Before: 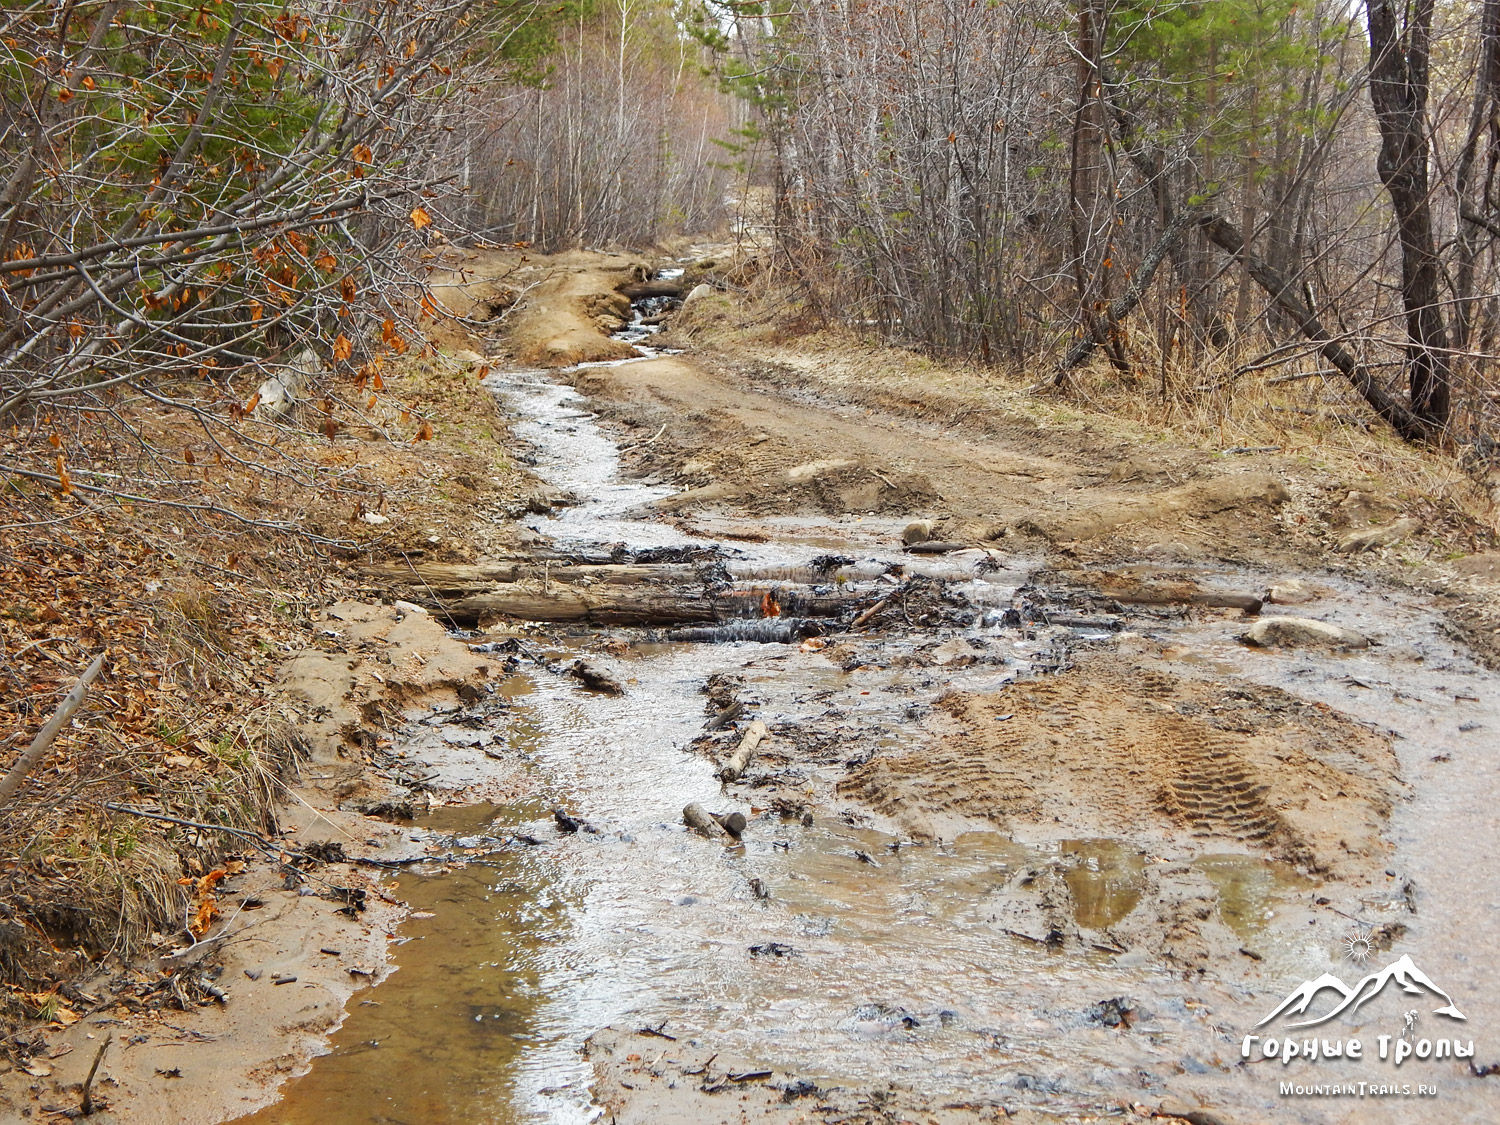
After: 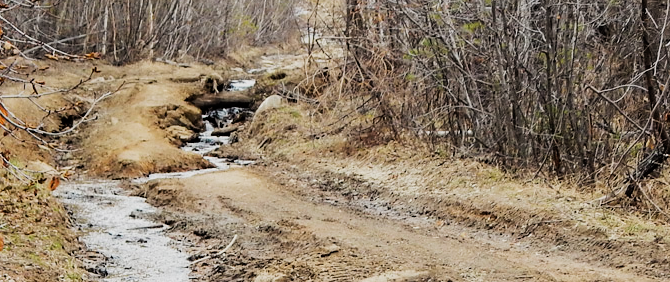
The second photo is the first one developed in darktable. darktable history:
crop: left 28.64%, top 16.832%, right 26.637%, bottom 58.055%
filmic rgb: black relative exposure -5 EV, hardness 2.88, contrast 1.3, highlights saturation mix -30%
